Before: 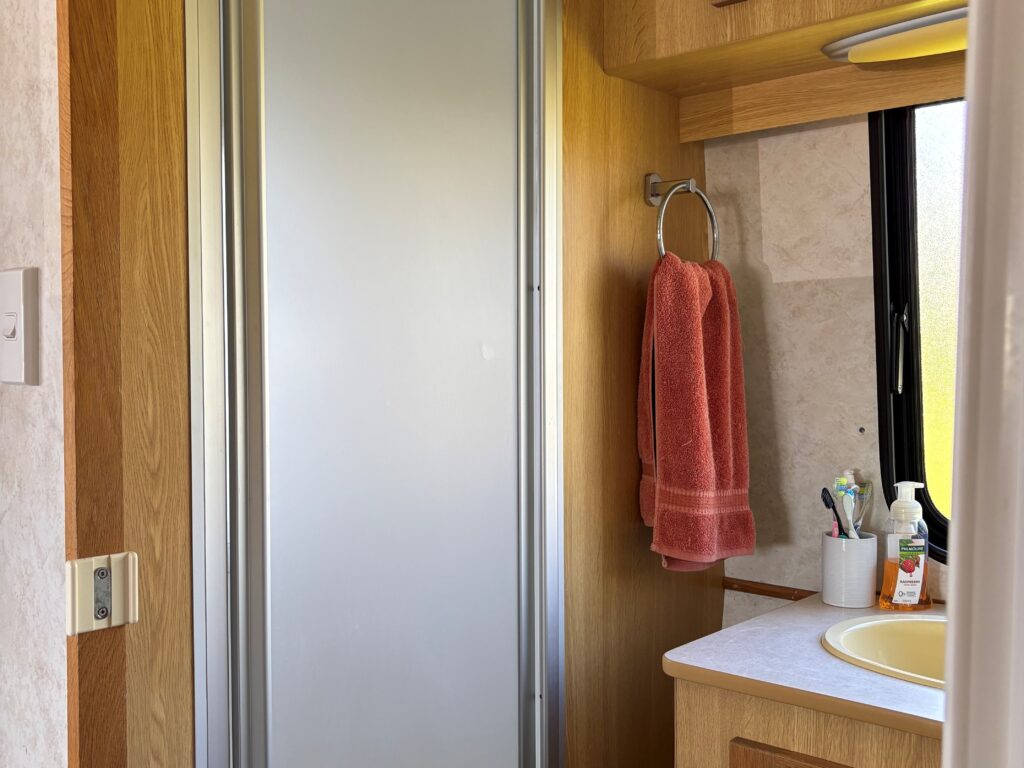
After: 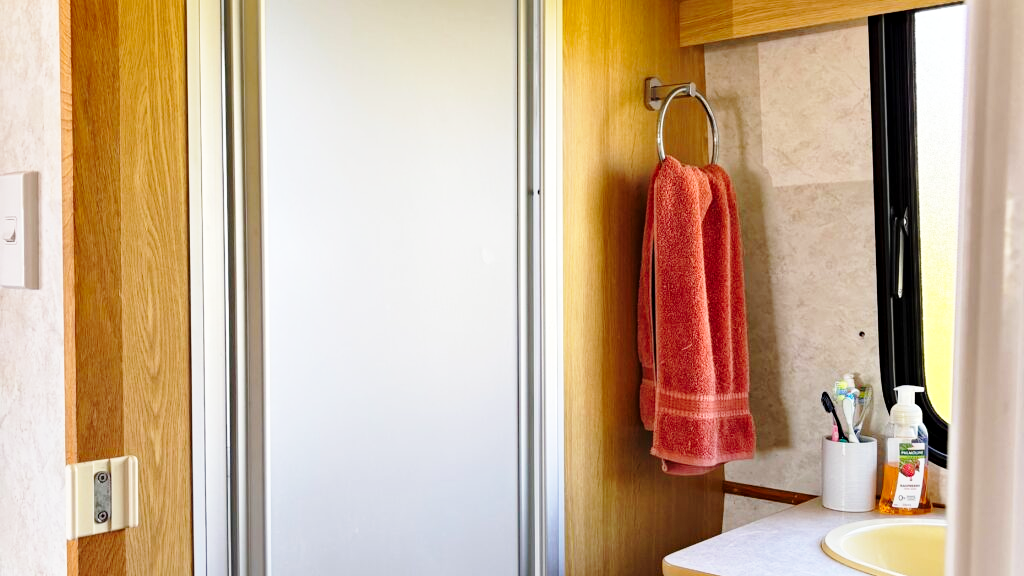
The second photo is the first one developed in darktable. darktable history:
crop and rotate: top 12.5%, bottom 12.5%
haze removal: compatibility mode true, adaptive false
base curve: curves: ch0 [(0, 0) (0.028, 0.03) (0.121, 0.232) (0.46, 0.748) (0.859, 0.968) (1, 1)], preserve colors none
